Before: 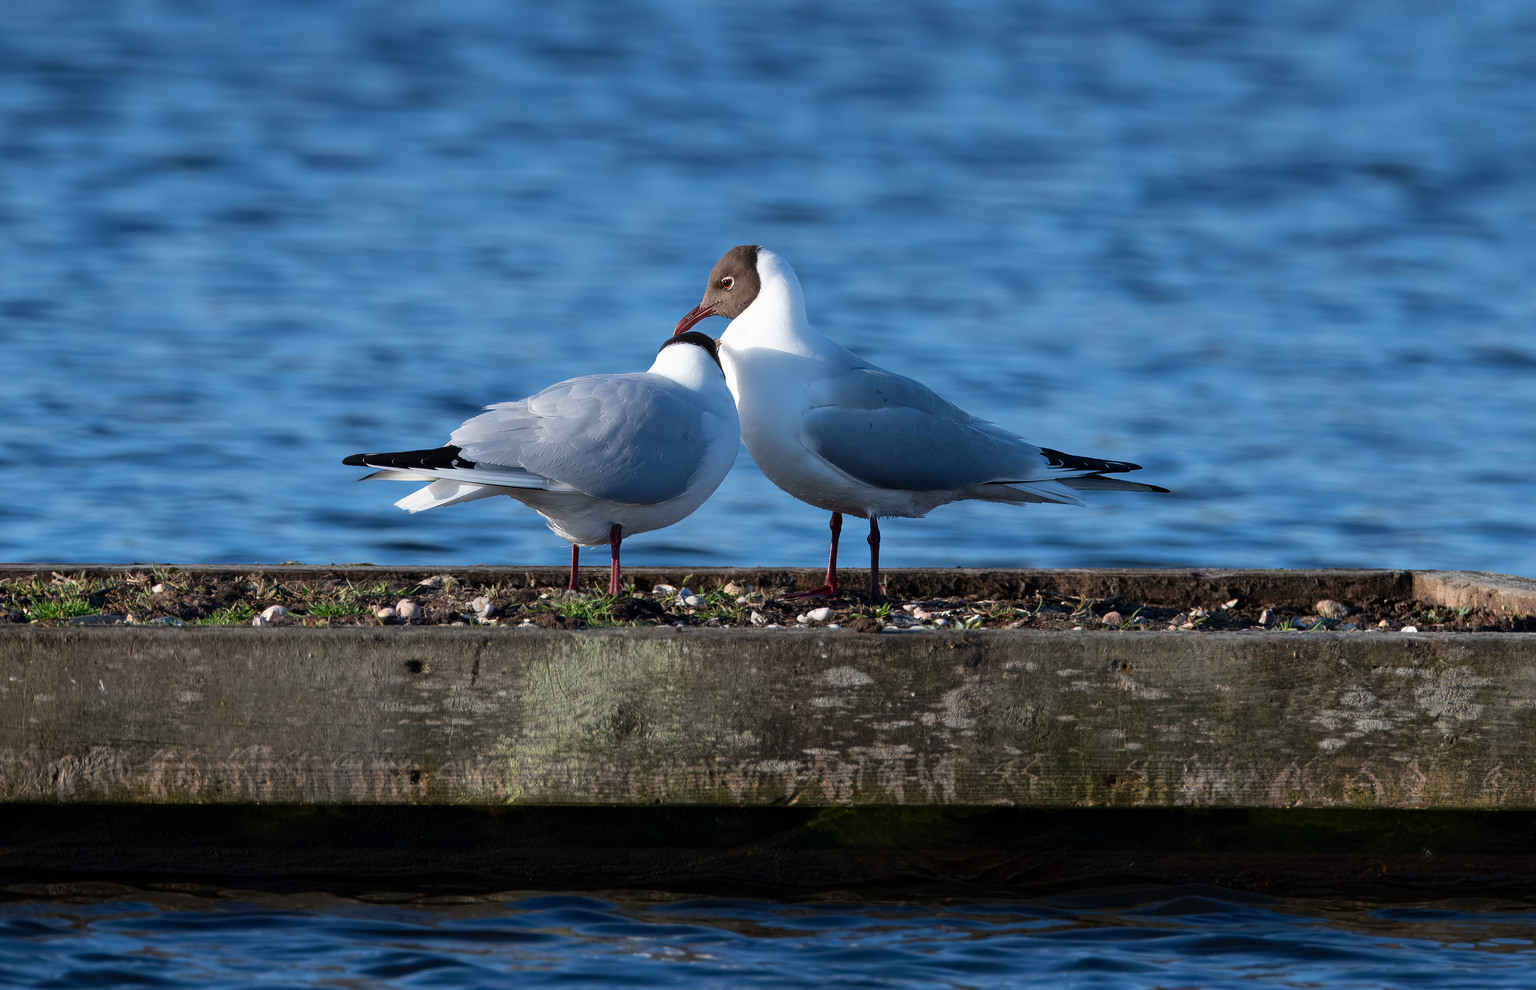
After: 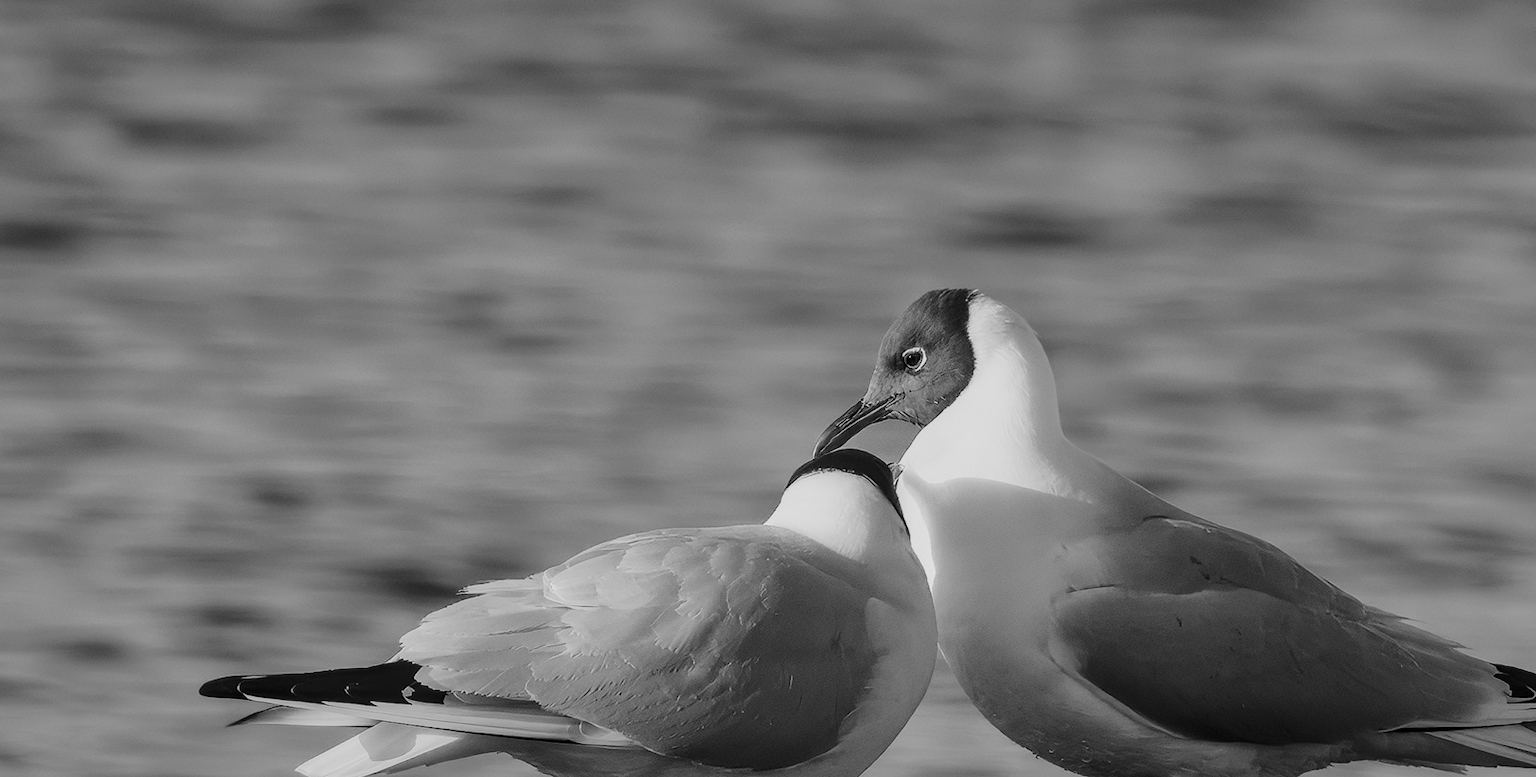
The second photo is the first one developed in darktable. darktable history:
crop: left 15.306%, top 9.065%, right 30.789%, bottom 48.638%
exposure: compensate highlight preservation false
shadows and highlights: shadows 40, highlights -60
tone curve: curves: ch0 [(0, 0.019) (0.204, 0.162) (0.491, 0.519) (0.748, 0.765) (1, 0.919)]; ch1 [(0, 0) (0.201, 0.113) (0.372, 0.282) (0.443, 0.434) (0.496, 0.504) (0.566, 0.585) (0.761, 0.803) (1, 1)]; ch2 [(0, 0) (0.434, 0.447) (0.483, 0.487) (0.555, 0.563) (0.697, 0.68) (1, 1)], color space Lab, independent channels, preserve colors none
monochrome: a 32, b 64, size 2.3
local contrast: on, module defaults
tone equalizer: on, module defaults
